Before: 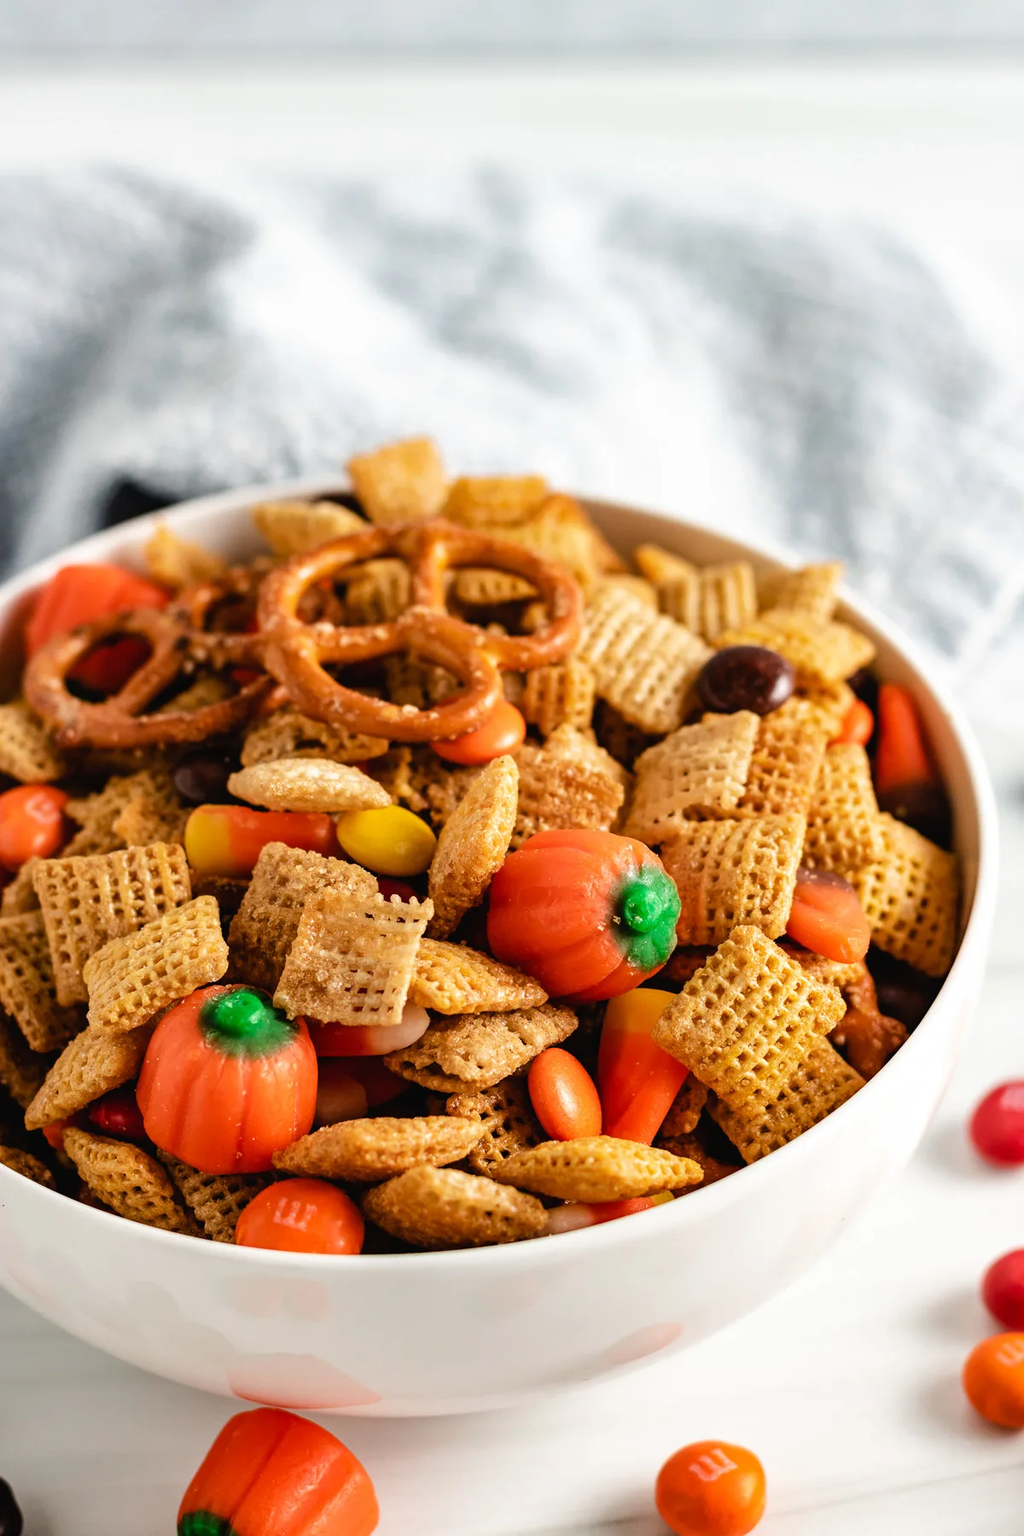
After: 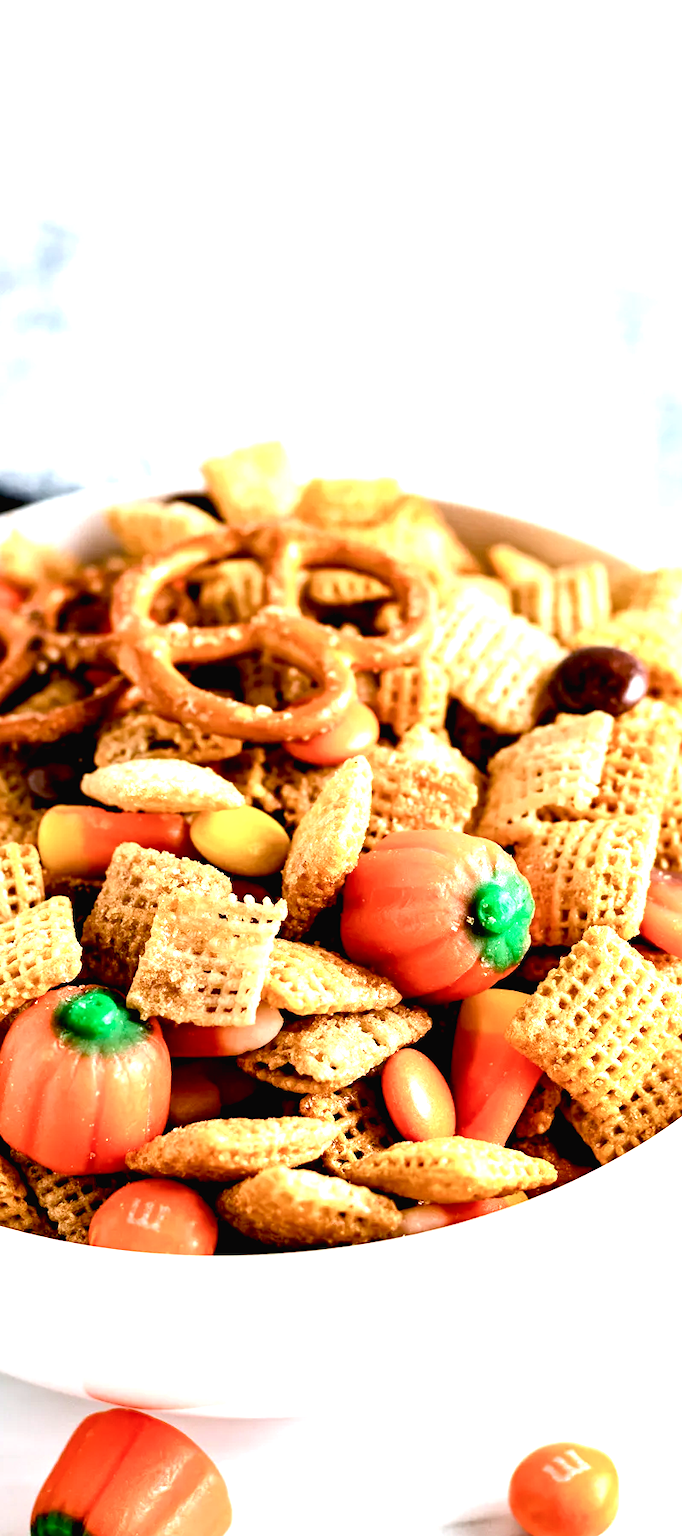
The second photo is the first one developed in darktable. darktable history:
color balance rgb: shadows lift › chroma 1%, shadows lift › hue 28.8°, power › hue 60°, highlights gain › chroma 1%, highlights gain › hue 60°, global offset › luminance 0.25%, perceptual saturation grading › highlights -20%, perceptual saturation grading › shadows 20%, perceptual brilliance grading › highlights 5%, perceptual brilliance grading › shadows -10%, global vibrance 19.67%
crop and rotate: left 14.385%, right 18.948%
exposure: black level correction 0.011, exposure 1.088 EV, compensate exposure bias true, compensate highlight preservation false
color calibration: x 0.37, y 0.382, temperature 4313.32 K
